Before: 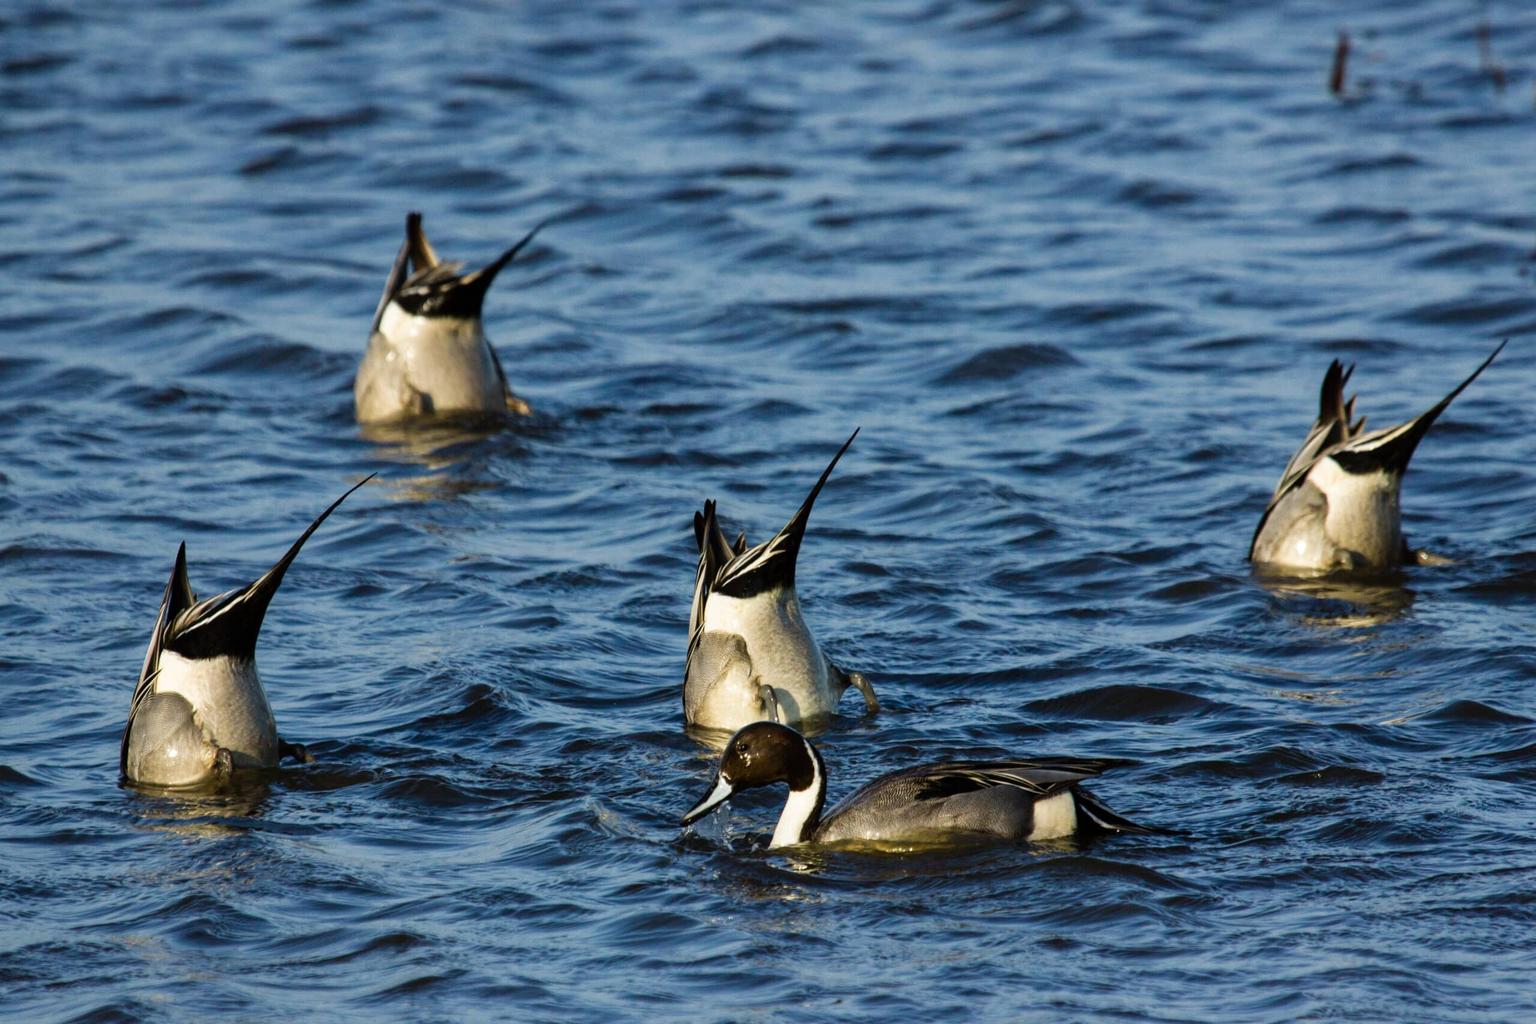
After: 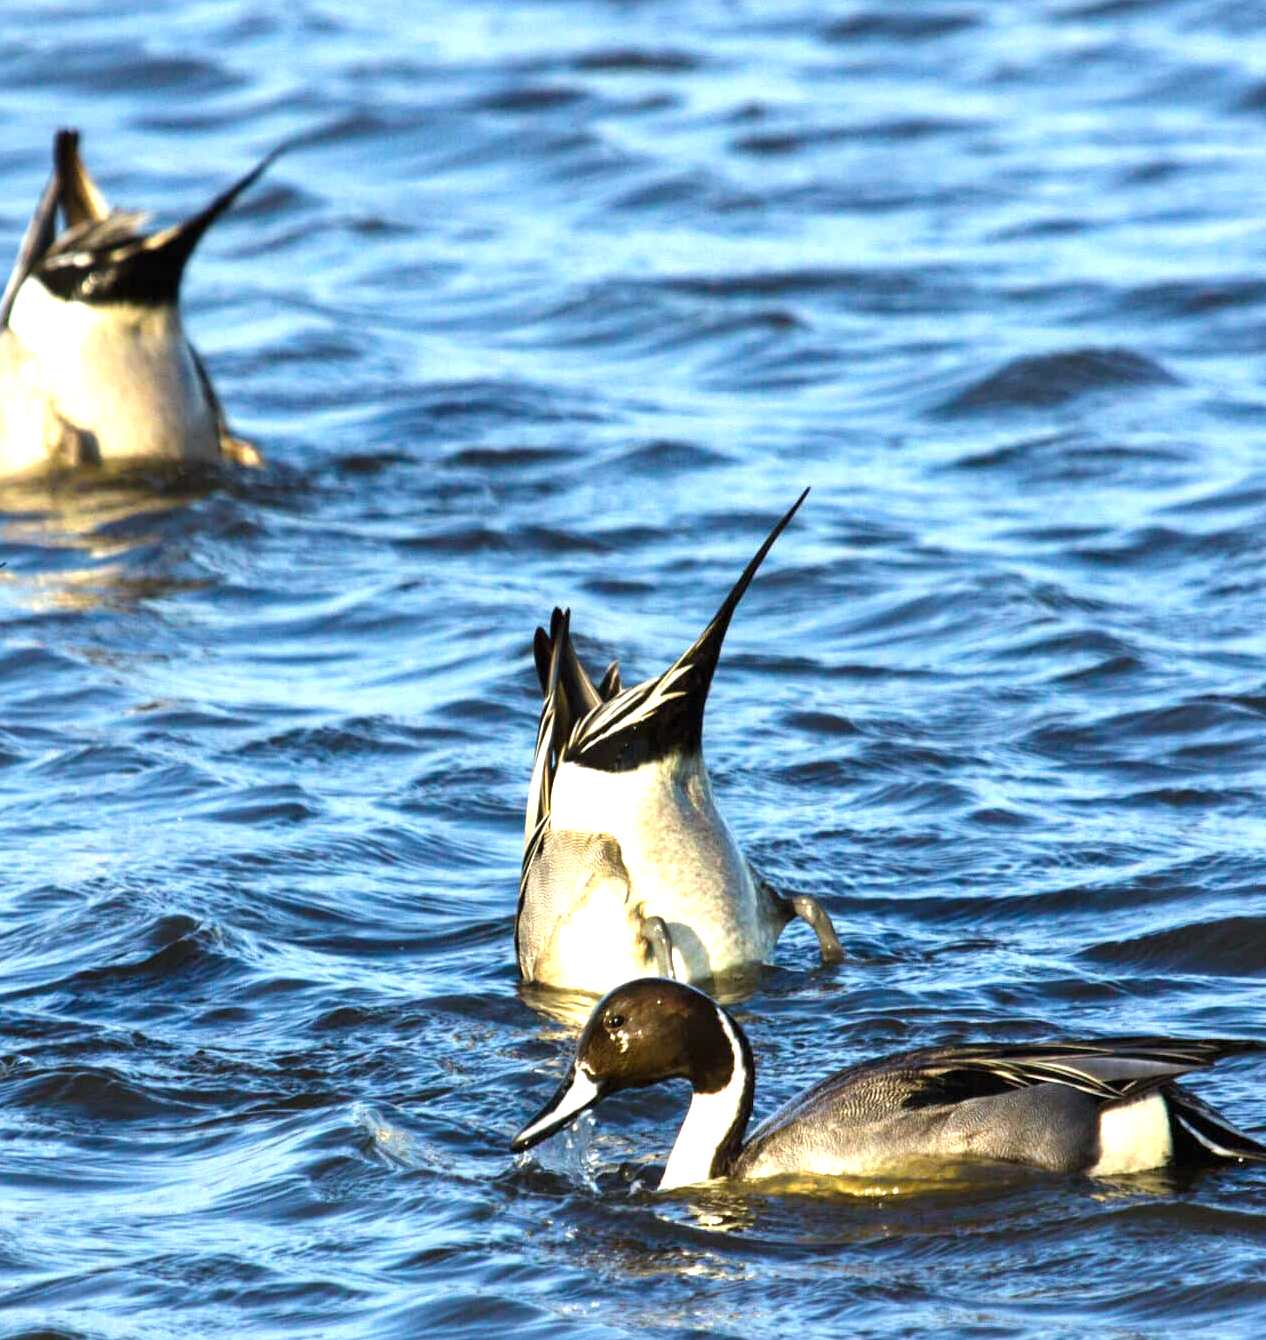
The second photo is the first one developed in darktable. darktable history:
exposure: black level correction 0, exposure 1.45 EV, compensate exposure bias true, compensate highlight preservation false
crop and rotate: angle 0.02°, left 24.353%, top 13.219%, right 26.156%, bottom 8.224%
